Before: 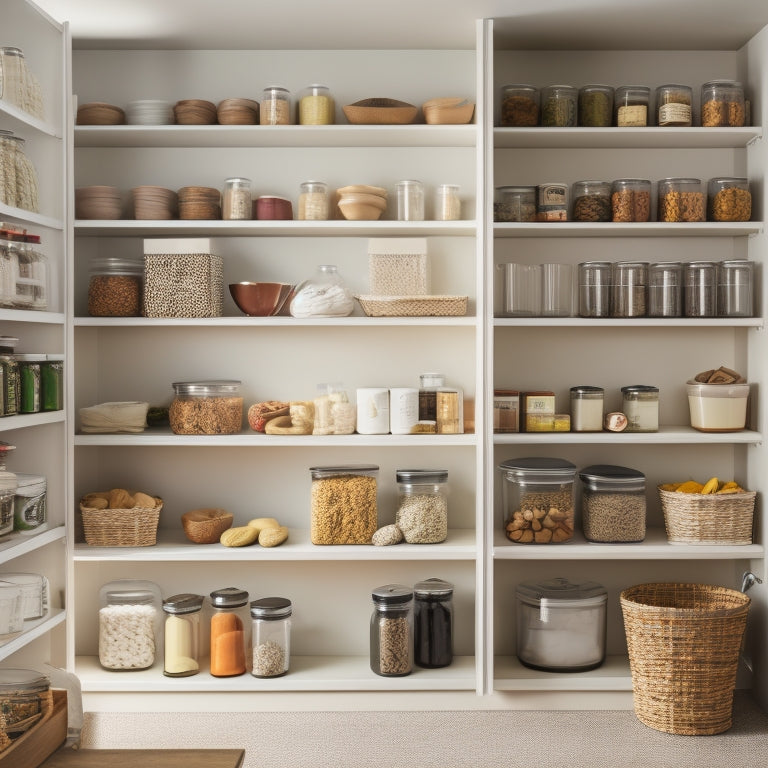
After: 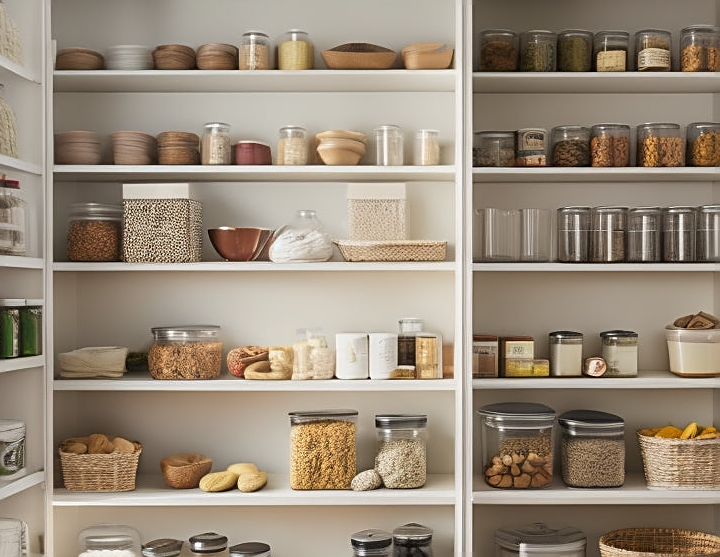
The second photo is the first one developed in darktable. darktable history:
sharpen: on, module defaults
crop: left 2.737%, top 7.287%, right 3.421%, bottom 20.179%
